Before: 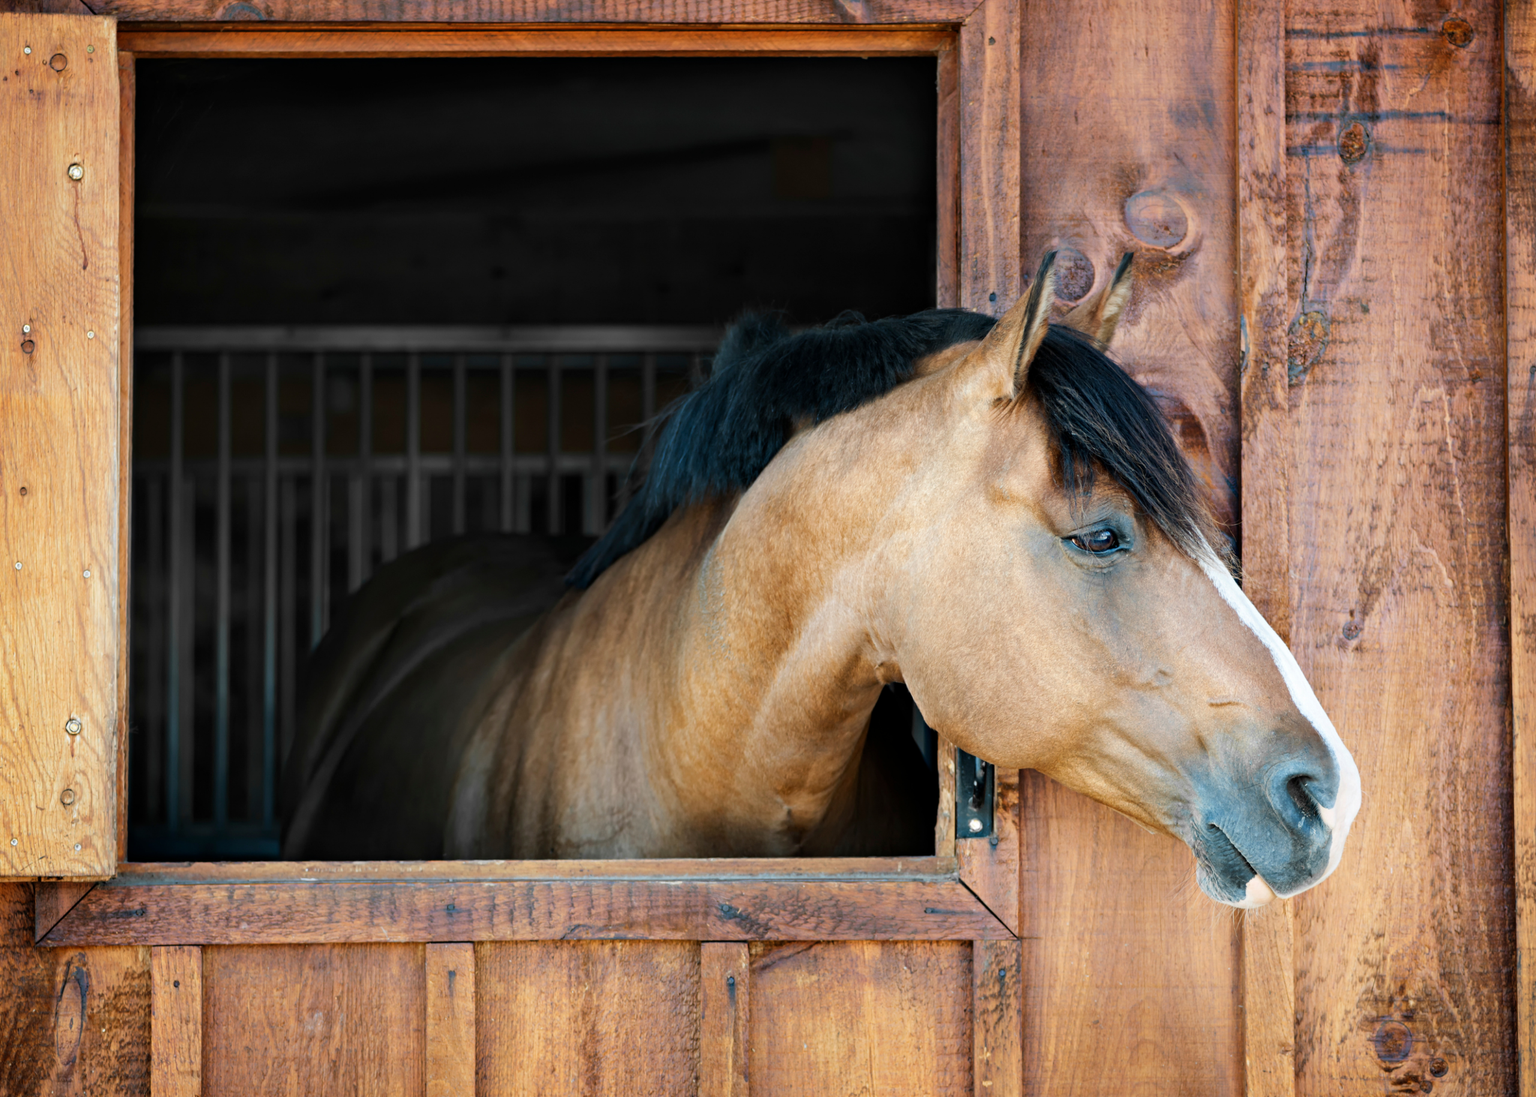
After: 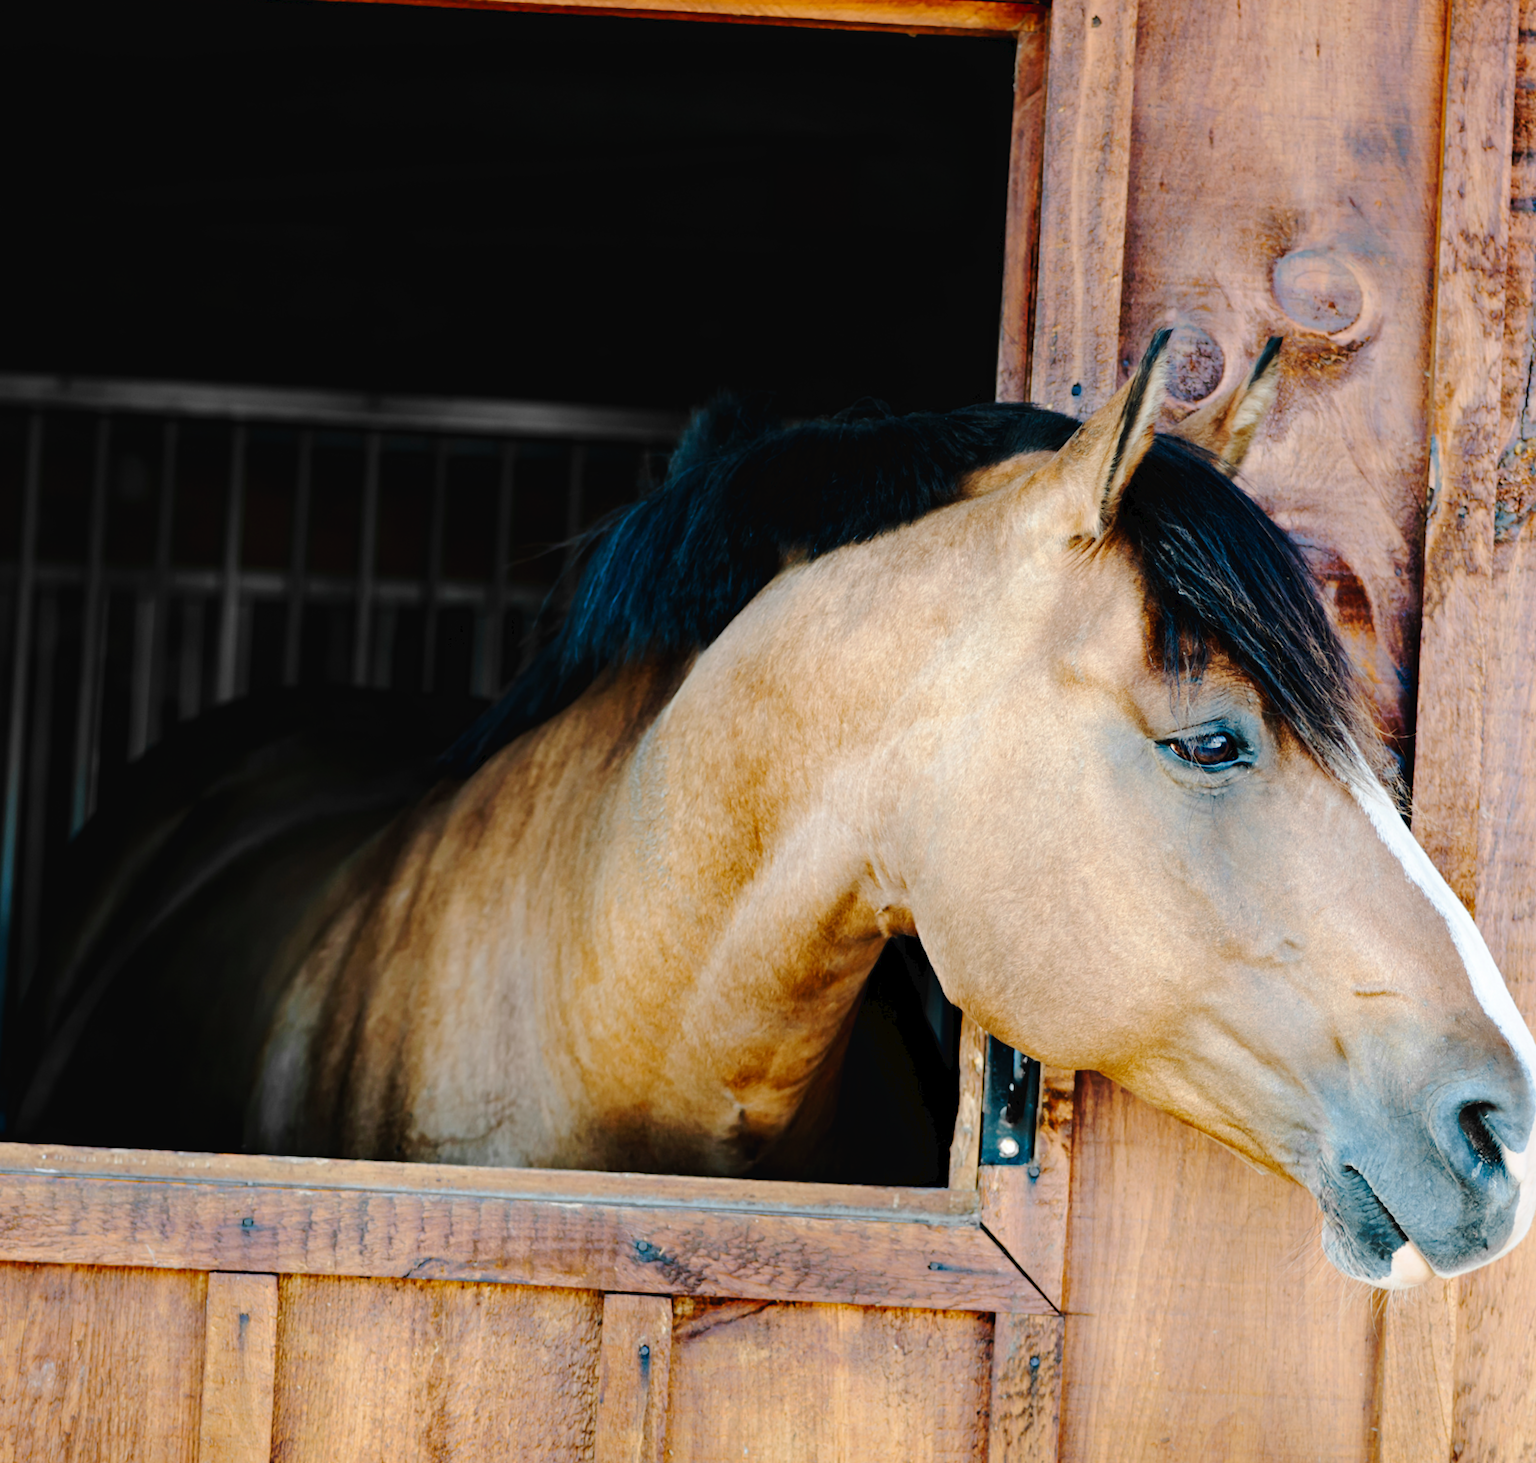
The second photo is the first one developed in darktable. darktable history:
crop and rotate: angle -3.27°, left 14.277%, top 0.028%, right 10.766%, bottom 0.028%
tone curve: curves: ch0 [(0, 0) (0.003, 0.026) (0.011, 0.025) (0.025, 0.022) (0.044, 0.022) (0.069, 0.028) (0.1, 0.041) (0.136, 0.062) (0.177, 0.103) (0.224, 0.167) (0.277, 0.242) (0.335, 0.343) (0.399, 0.452) (0.468, 0.539) (0.543, 0.614) (0.623, 0.683) (0.709, 0.749) (0.801, 0.827) (0.898, 0.918) (1, 1)], preserve colors none
